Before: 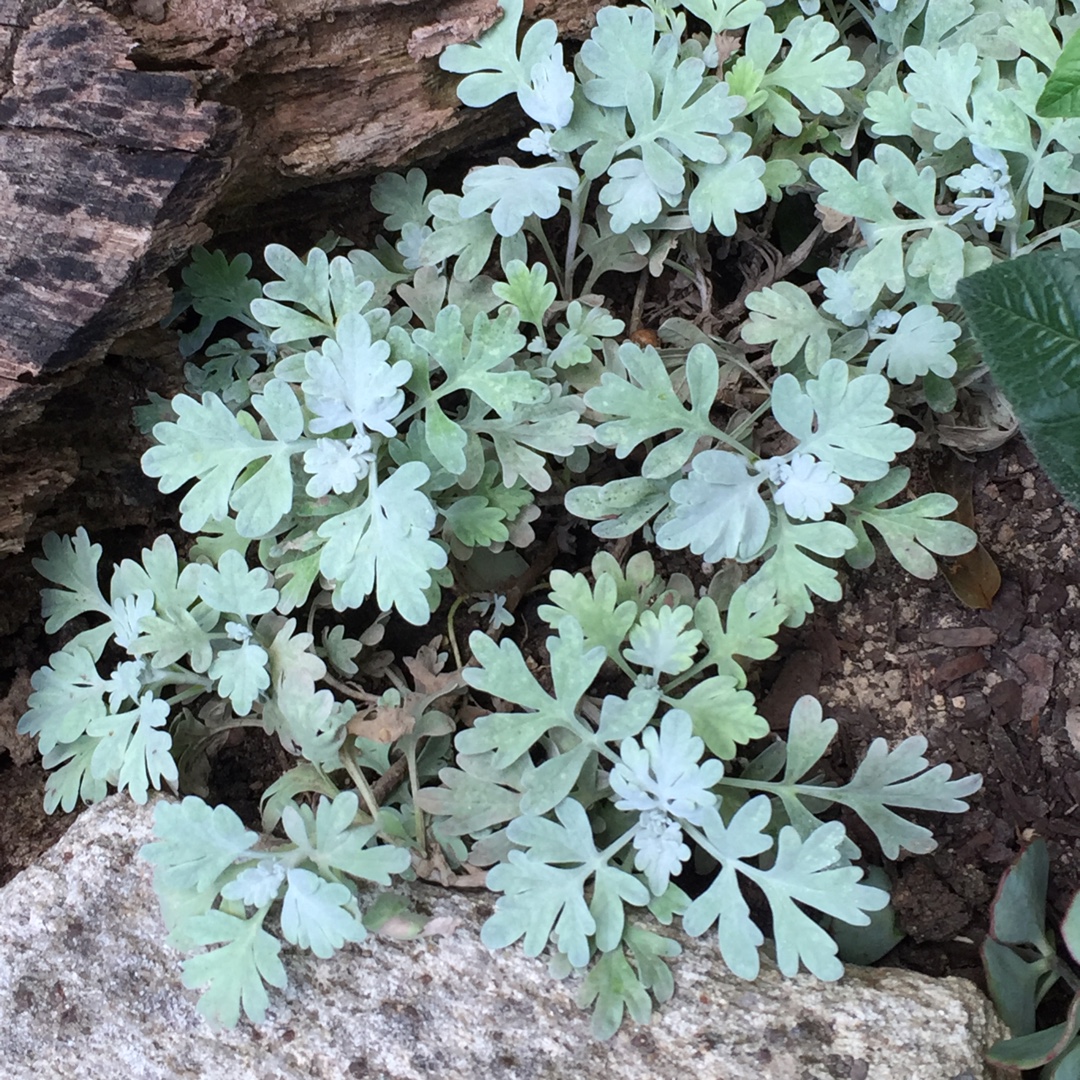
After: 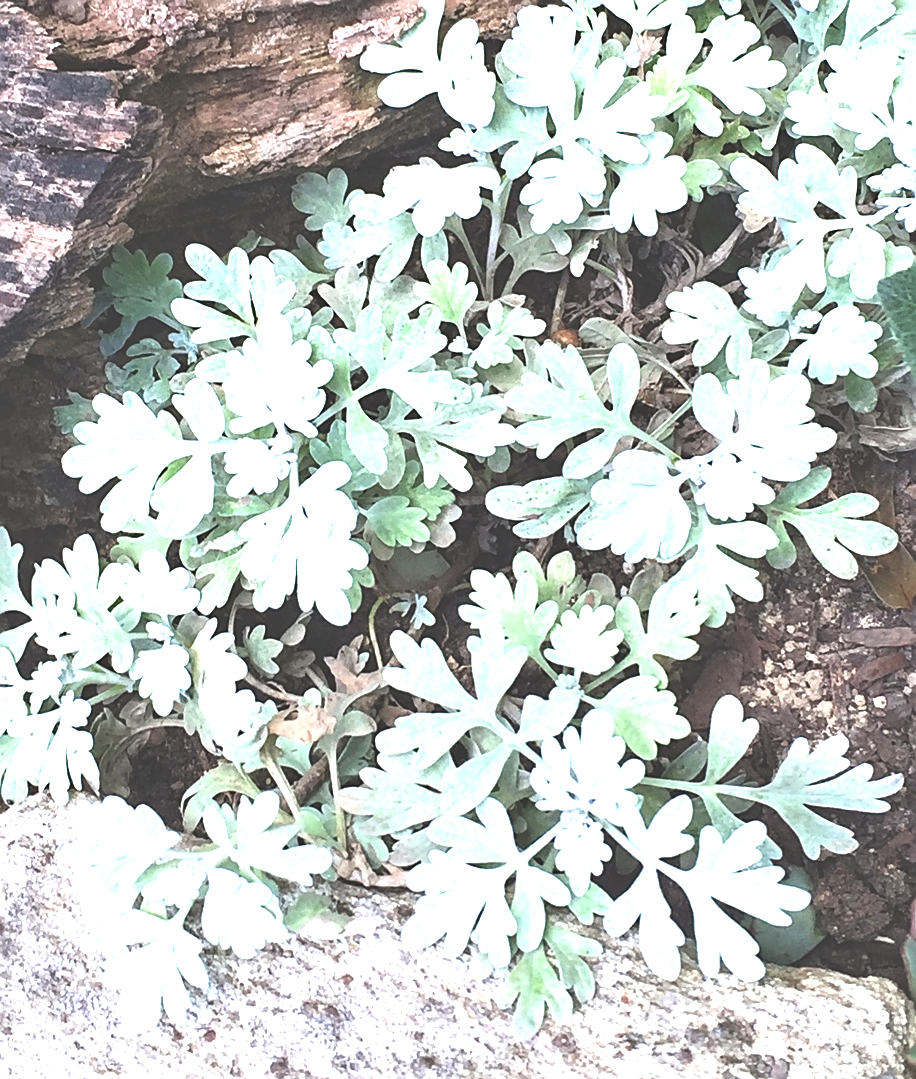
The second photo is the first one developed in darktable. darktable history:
crop: left 7.358%, right 7.792%
sharpen: on, module defaults
exposure: black level correction -0.024, exposure 1.394 EV, compensate exposure bias true, compensate highlight preservation false
contrast equalizer: octaves 7, y [[0.6 ×6], [0.55 ×6], [0 ×6], [0 ×6], [0 ×6]], mix 0.316
